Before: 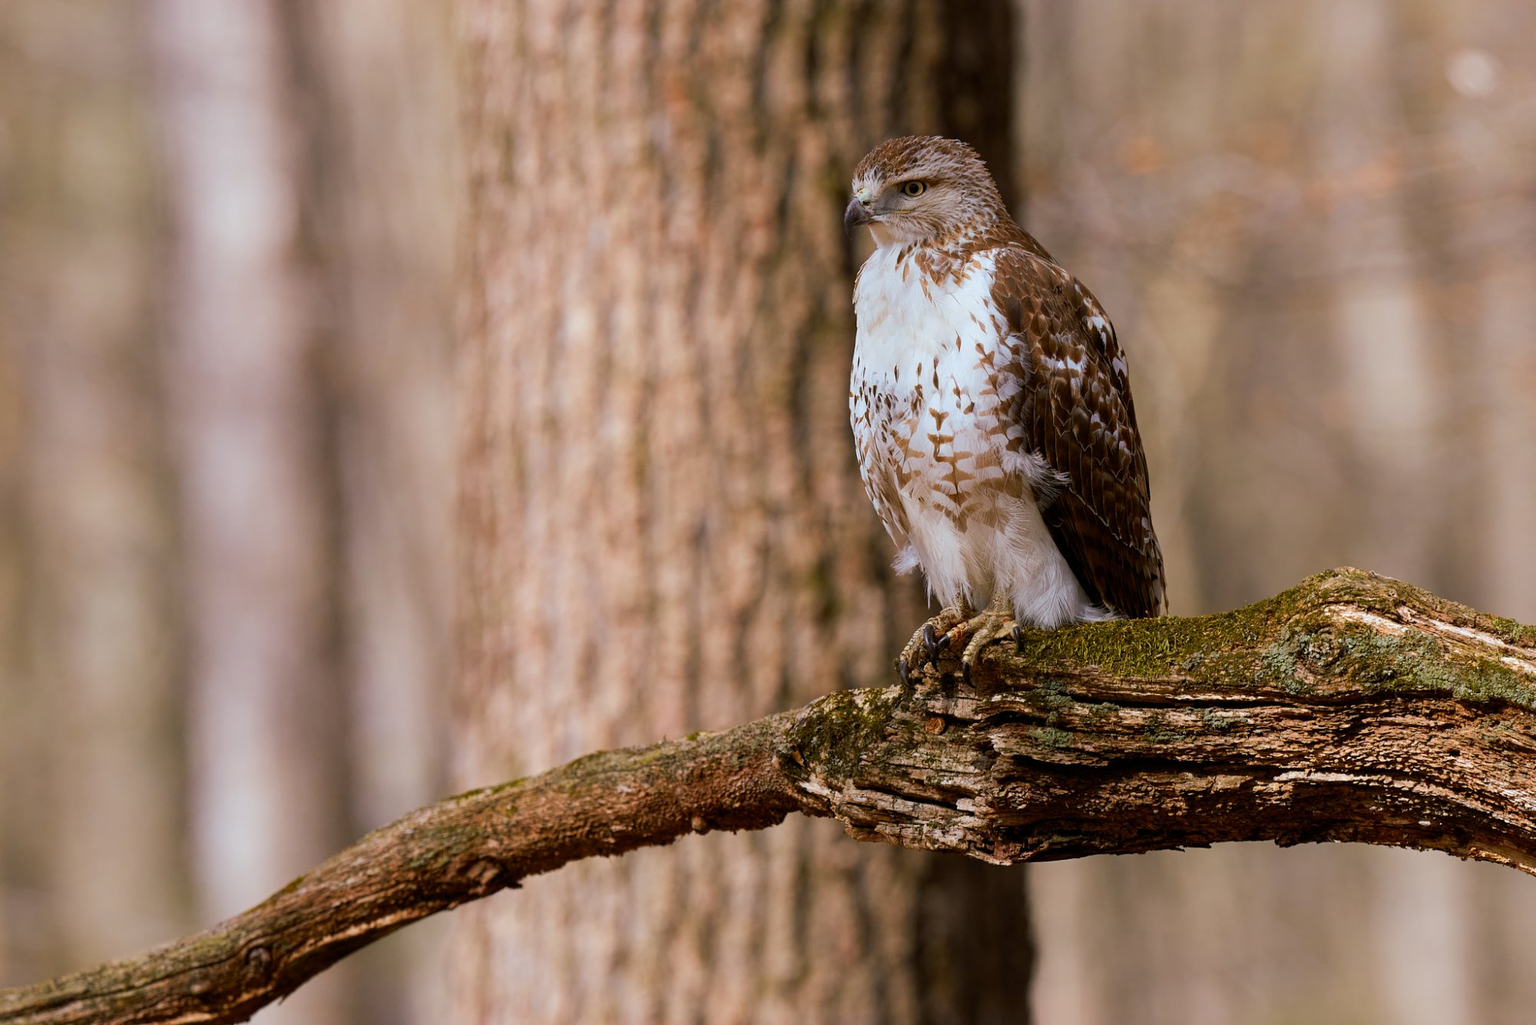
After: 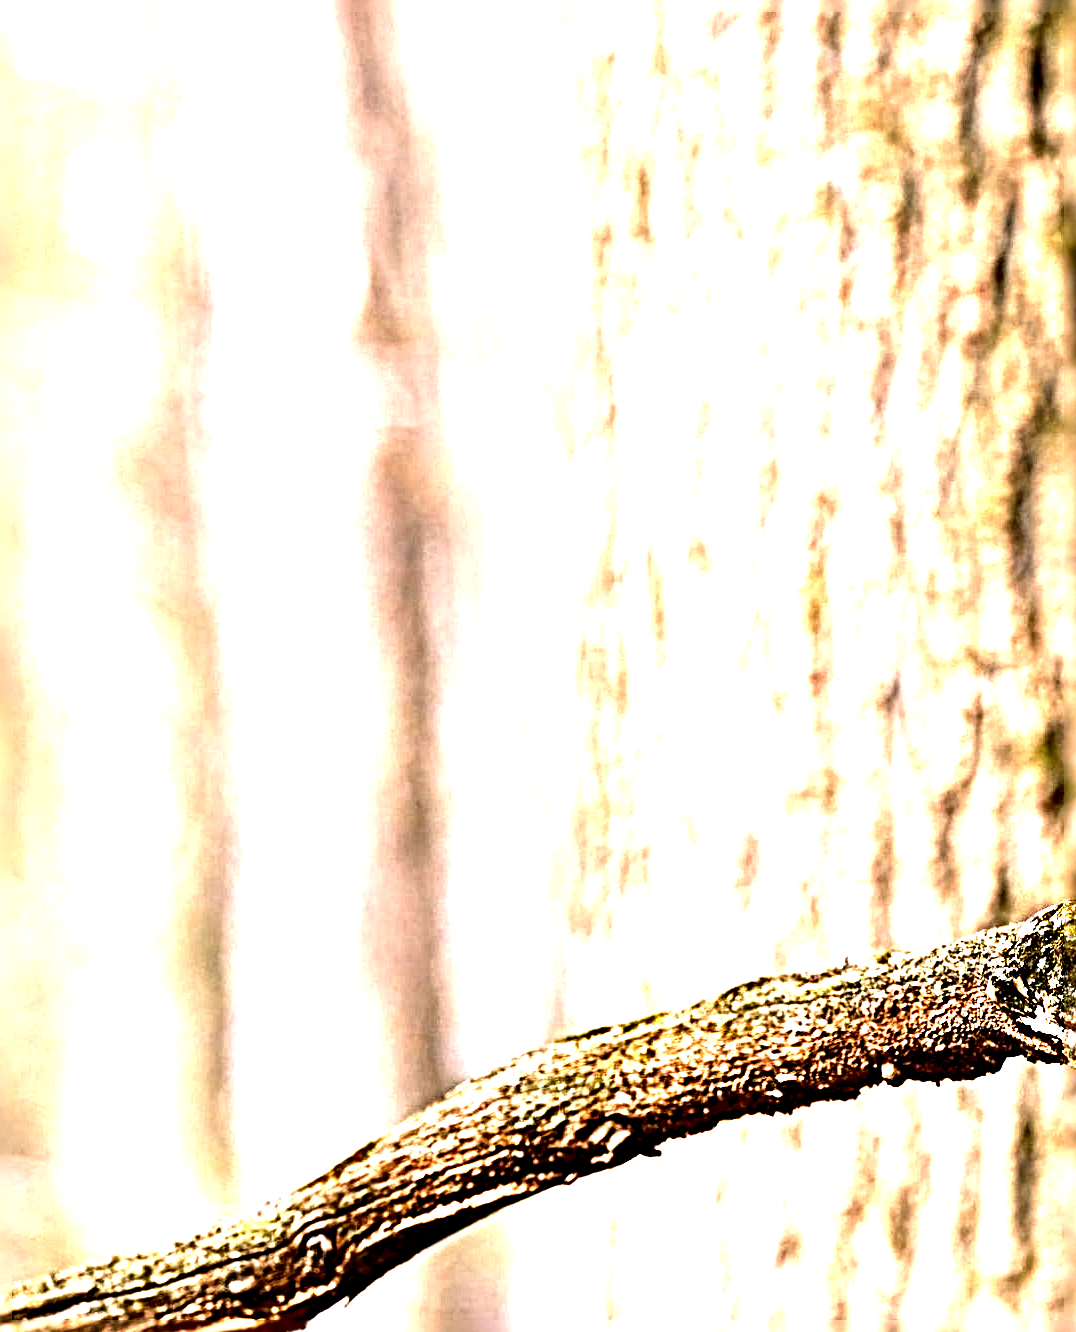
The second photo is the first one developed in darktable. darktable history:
crop: left 0.973%, right 45.211%, bottom 0.082%
sharpen: radius 6.272, amount 1.8, threshold 0.089
tone equalizer: -8 EV -0.382 EV, -7 EV -0.366 EV, -6 EV -0.34 EV, -5 EV -0.235 EV, -3 EV 0.247 EV, -2 EV 0.323 EV, -1 EV 0.37 EV, +0 EV 0.397 EV
contrast equalizer: octaves 7, y [[0.6 ×6], [0.55 ×6], [0 ×6], [0 ×6], [0 ×6]]
exposure: black level correction 0, exposure 2.167 EV, compensate exposure bias true, compensate highlight preservation false
